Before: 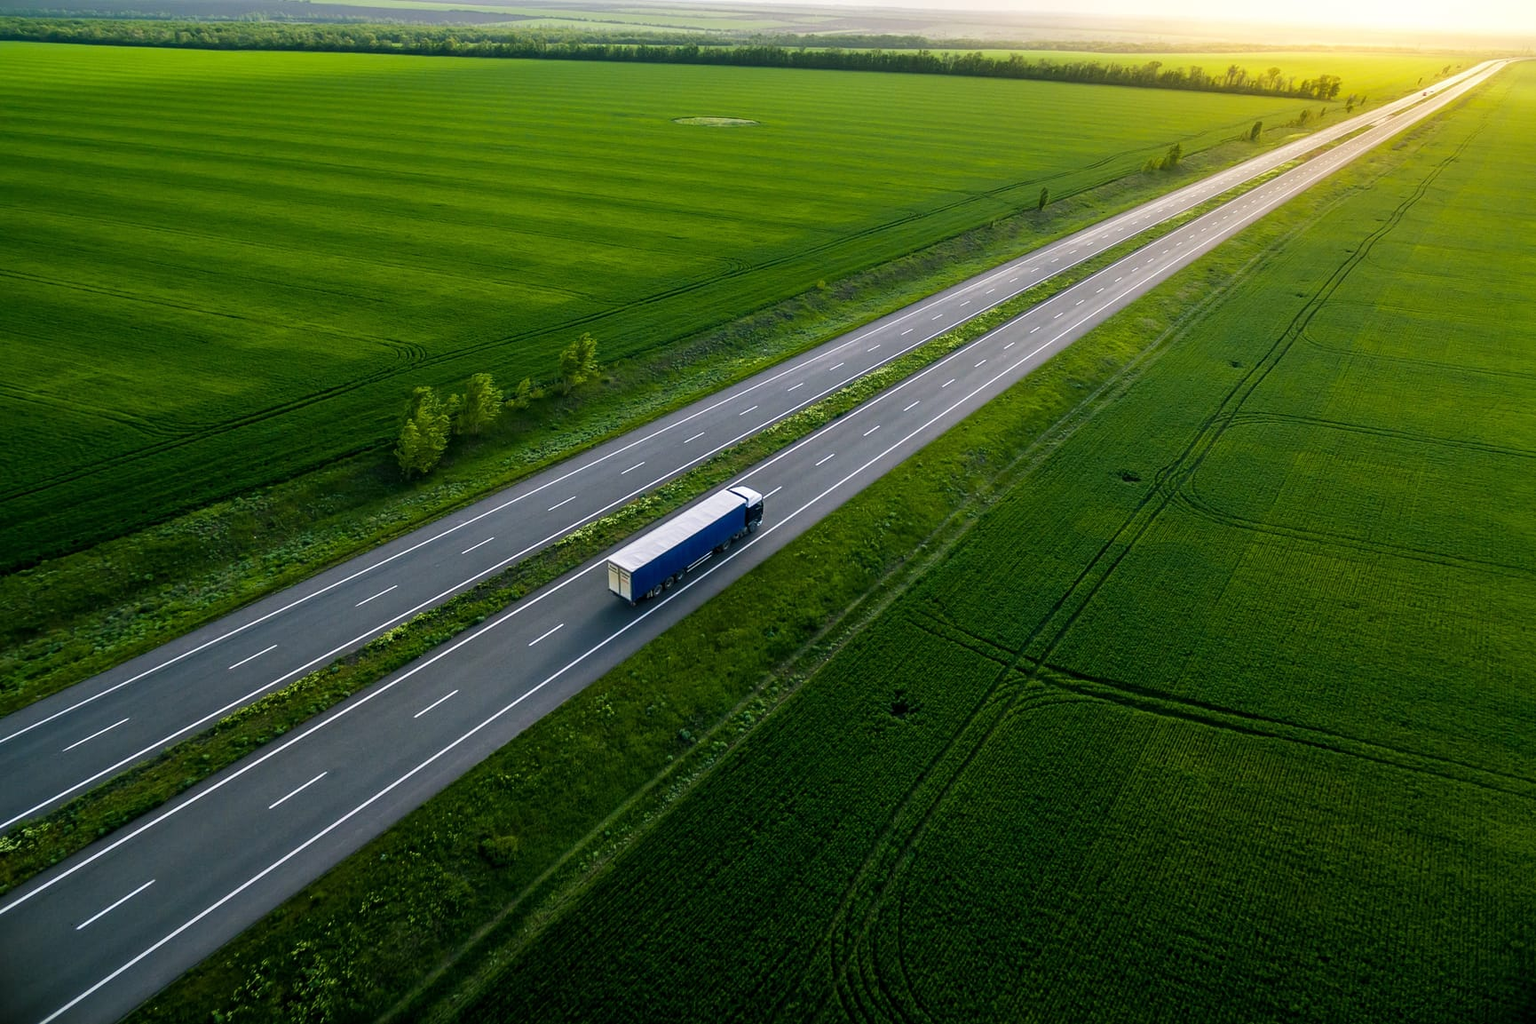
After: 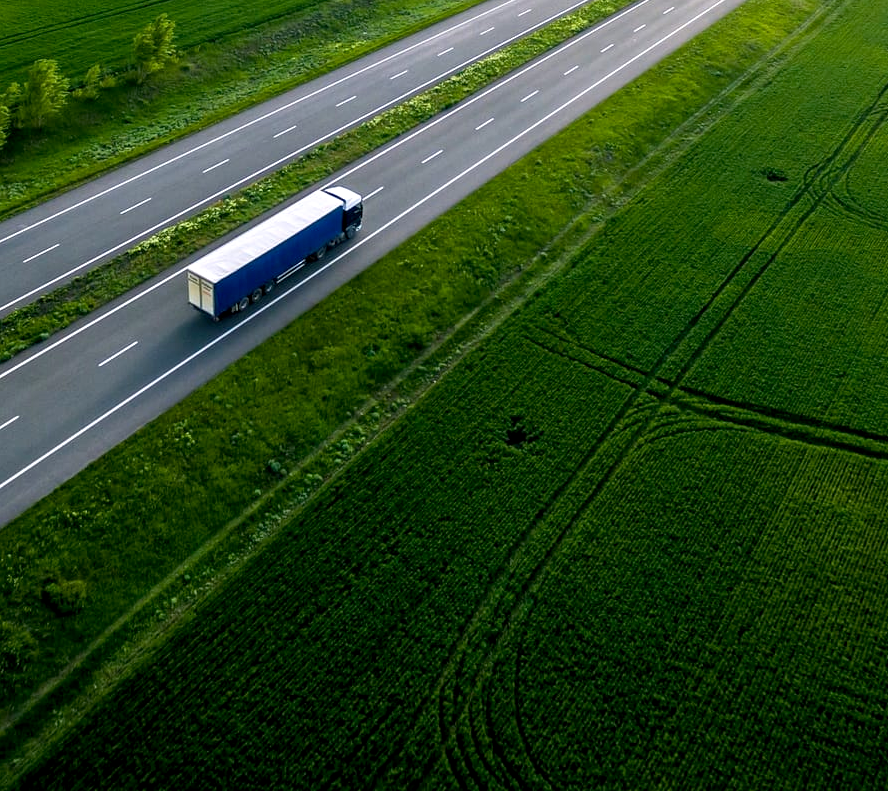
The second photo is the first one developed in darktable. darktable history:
crop and rotate: left 28.805%, top 31.39%, right 19.844%
exposure: black level correction 0.003, exposure 0.385 EV, compensate highlight preservation false
